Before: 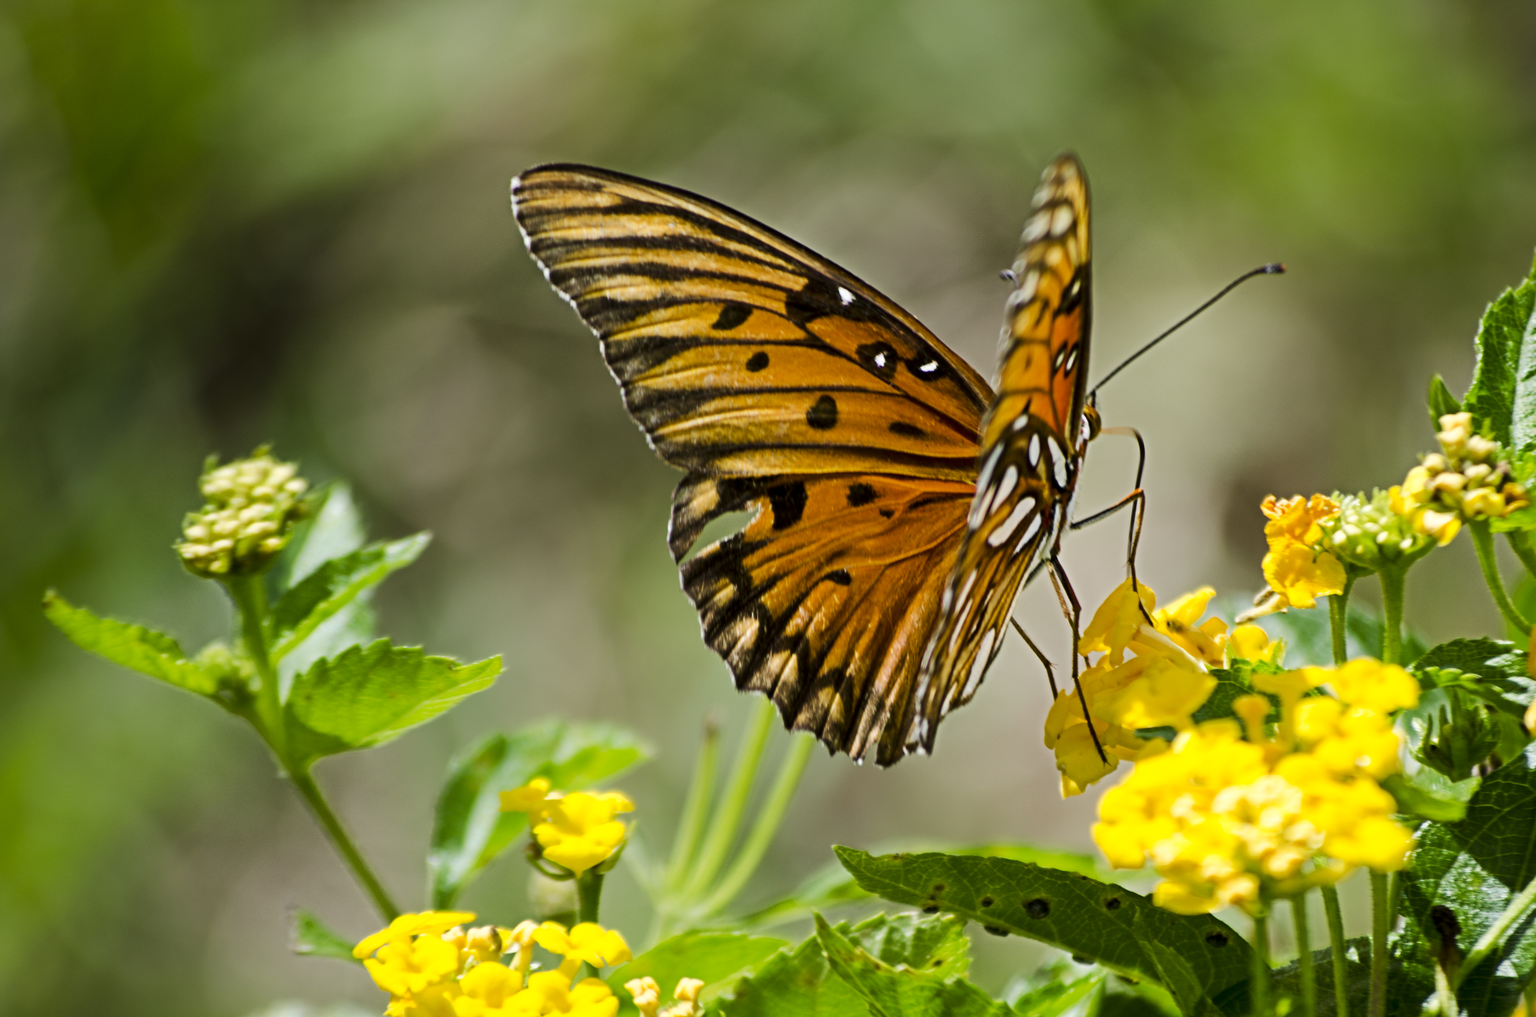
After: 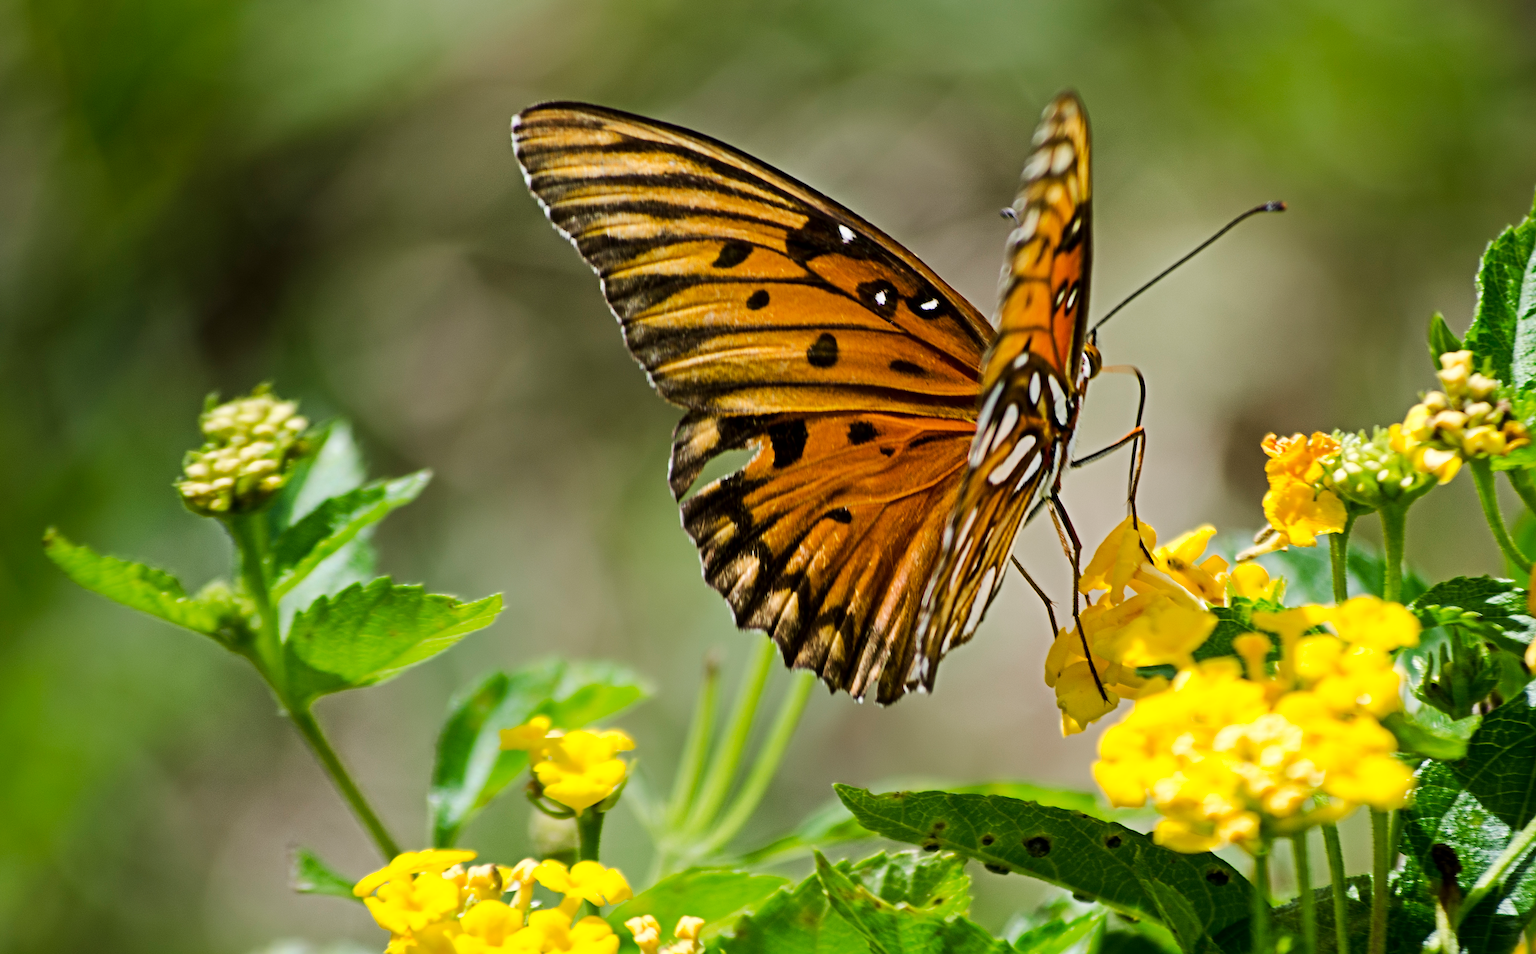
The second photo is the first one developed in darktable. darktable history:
crop and rotate: top 6.138%
sharpen: amount 0.498
local contrast: mode bilateral grid, contrast 15, coarseness 35, detail 106%, midtone range 0.2
